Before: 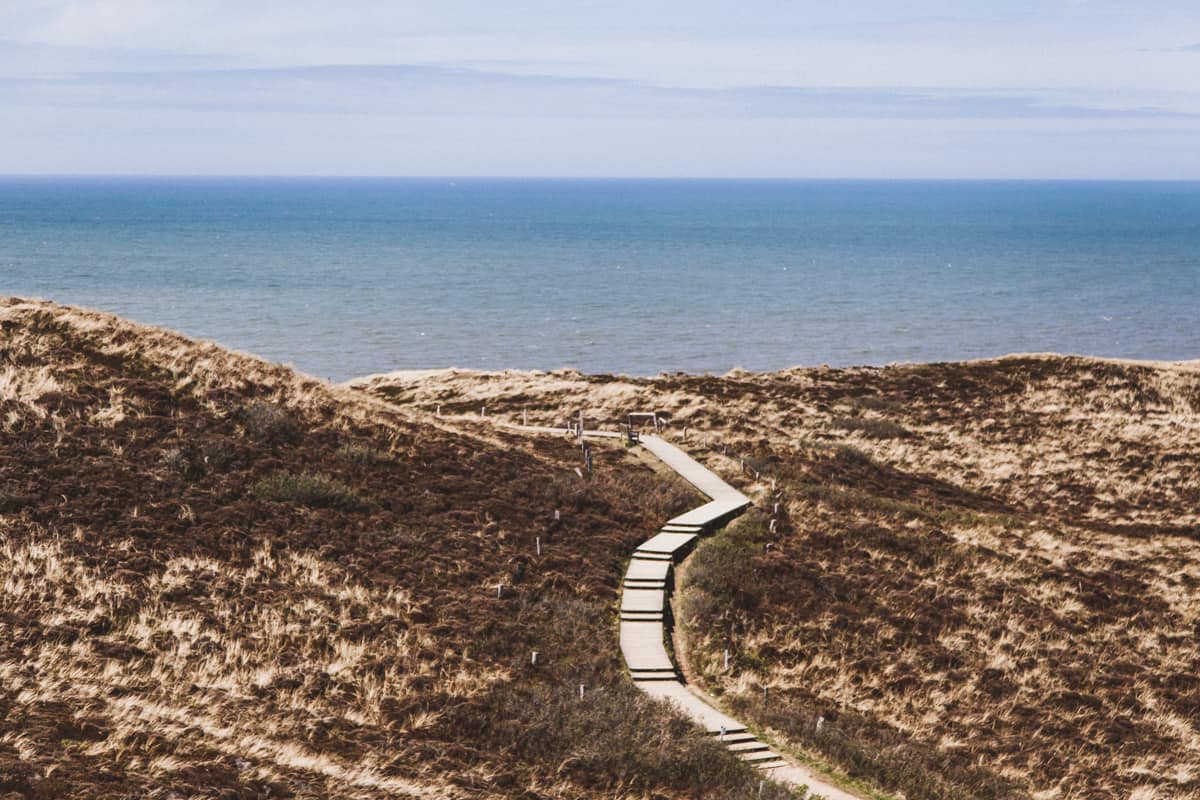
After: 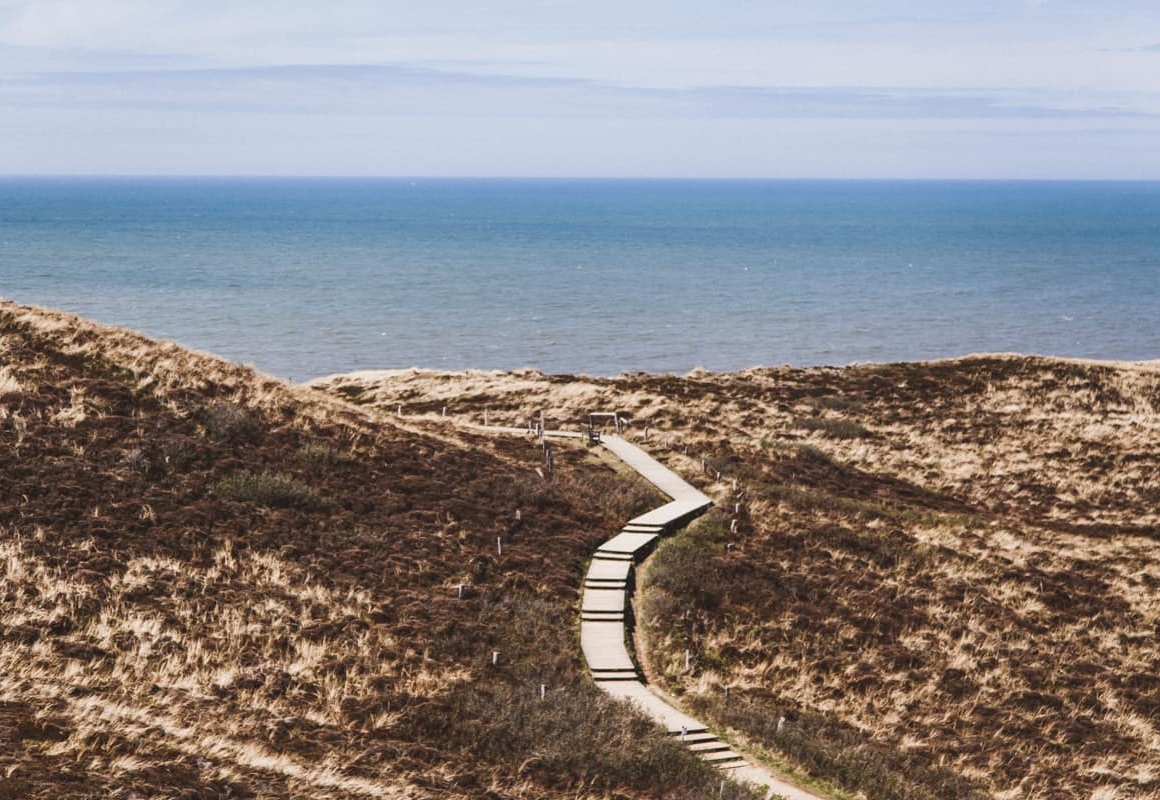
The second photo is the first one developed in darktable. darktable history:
crop and rotate: left 3.323%
